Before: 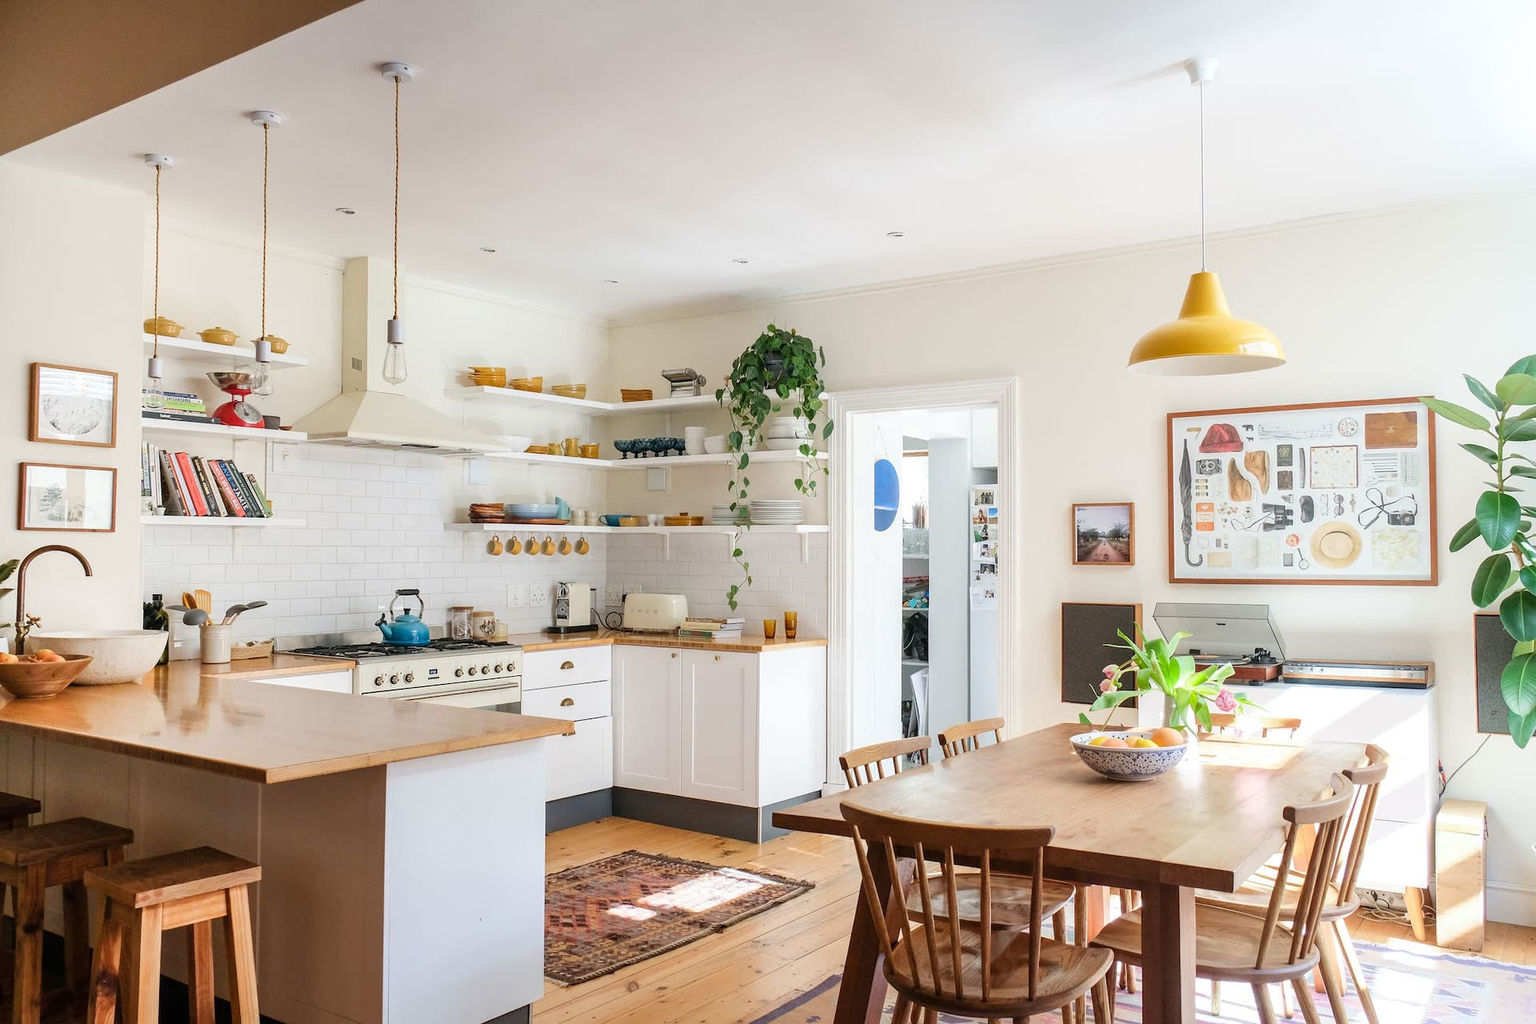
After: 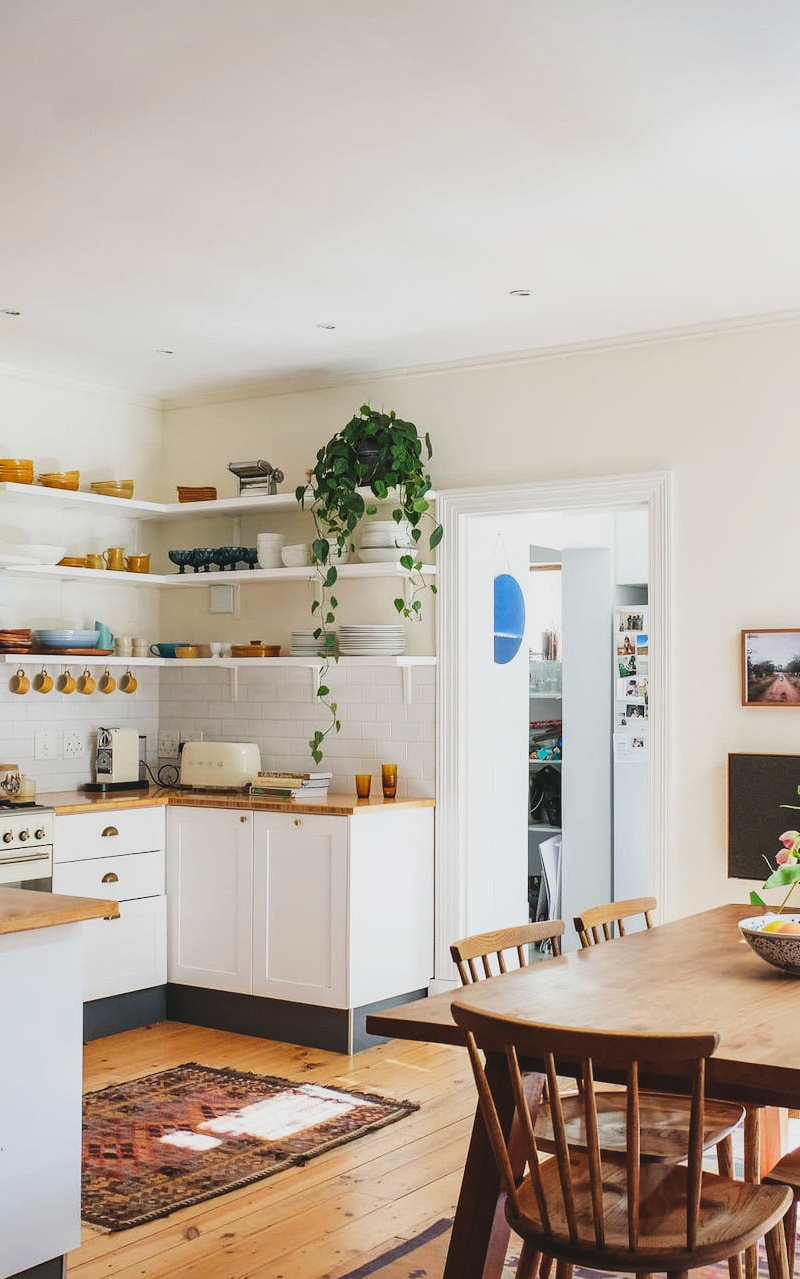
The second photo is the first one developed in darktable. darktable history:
exposure: black level correction -0.036, exposure -0.497 EV, compensate highlight preservation false
crop: left 31.229%, right 27.105%
sigmoid: contrast 1.93, skew 0.29, preserve hue 0%
